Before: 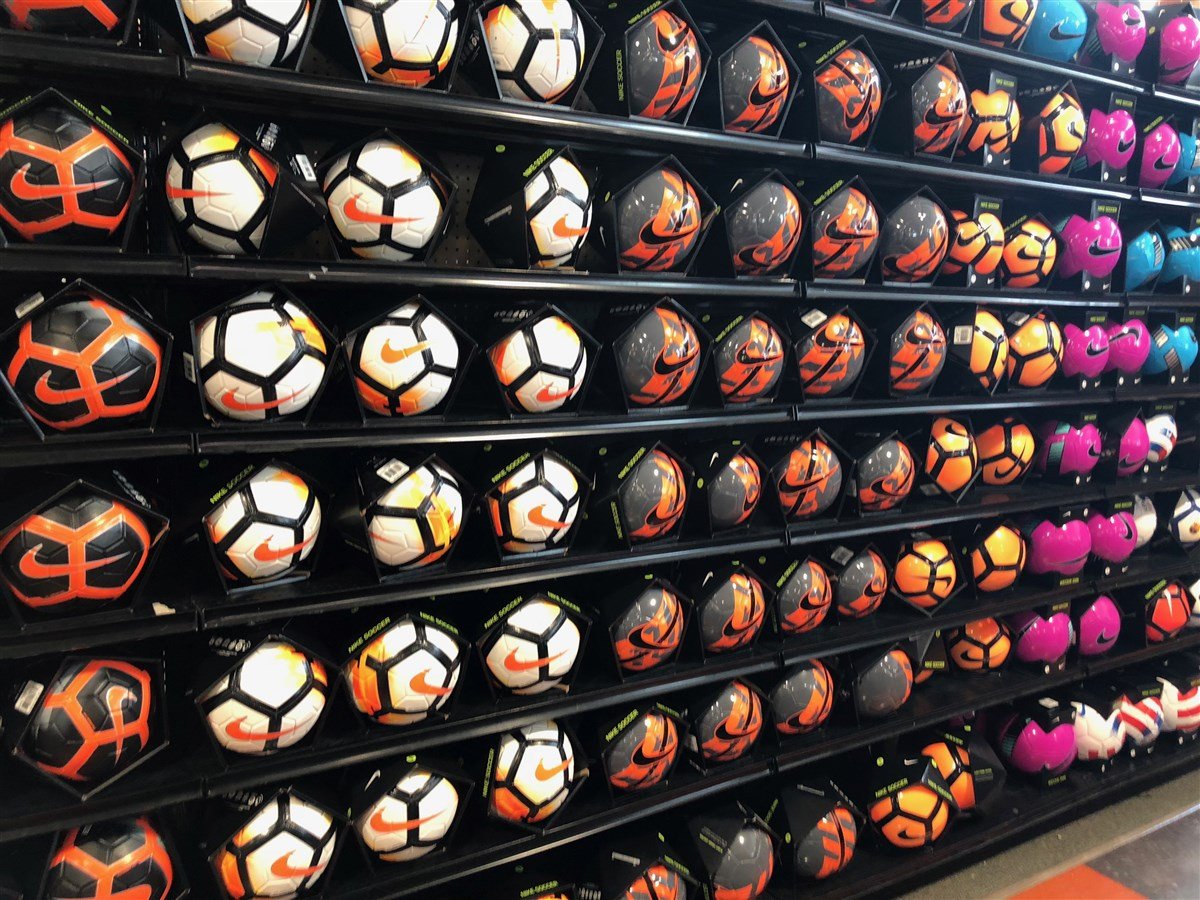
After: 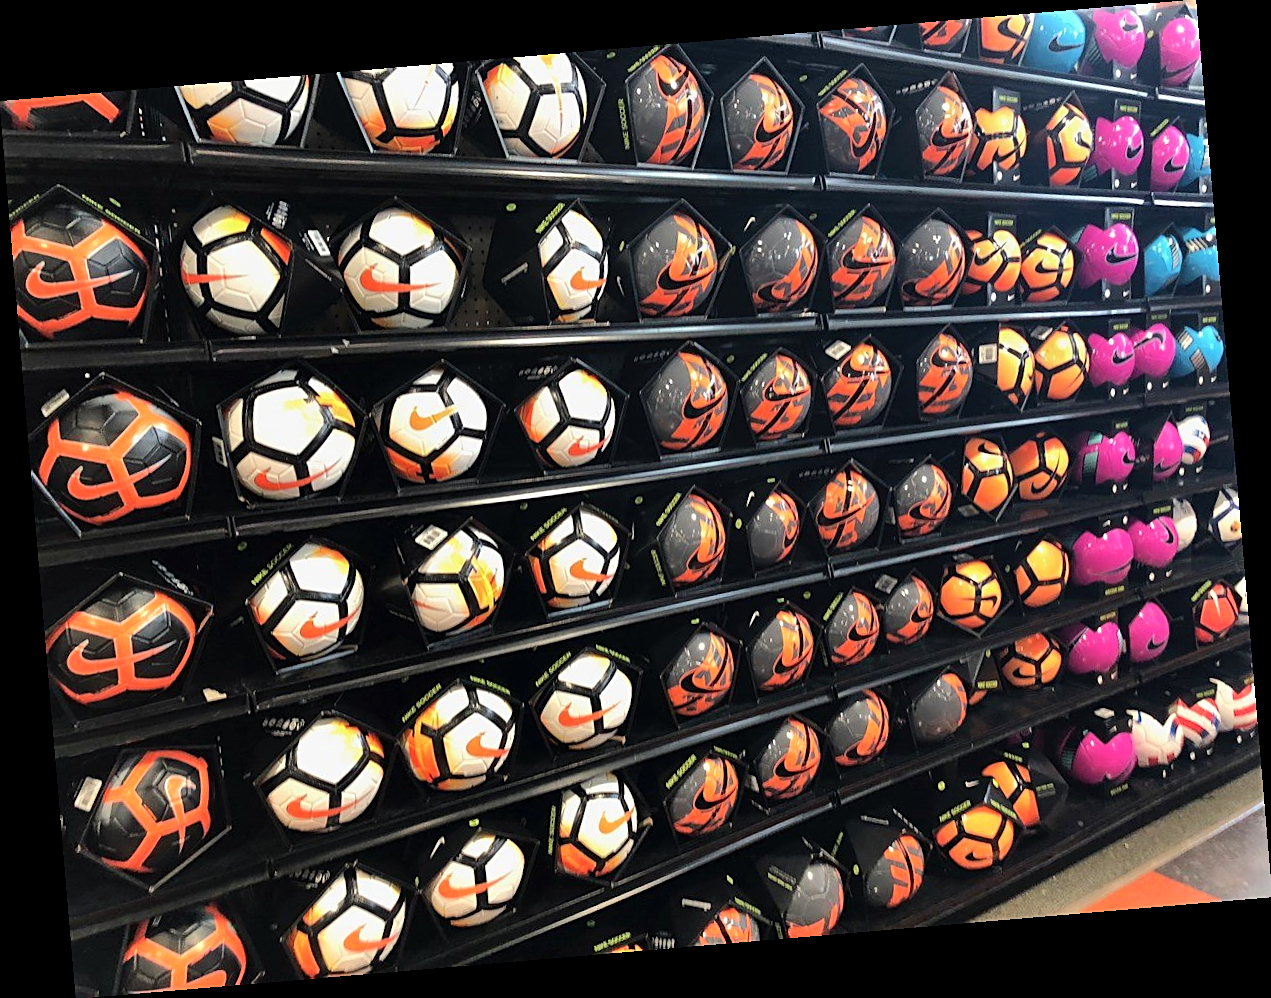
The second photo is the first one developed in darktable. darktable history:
shadows and highlights: shadows 40, highlights -54, highlights color adjustment 46%, low approximation 0.01, soften with gaussian
sharpen: on, module defaults
rotate and perspective: rotation -4.86°, automatic cropping off
